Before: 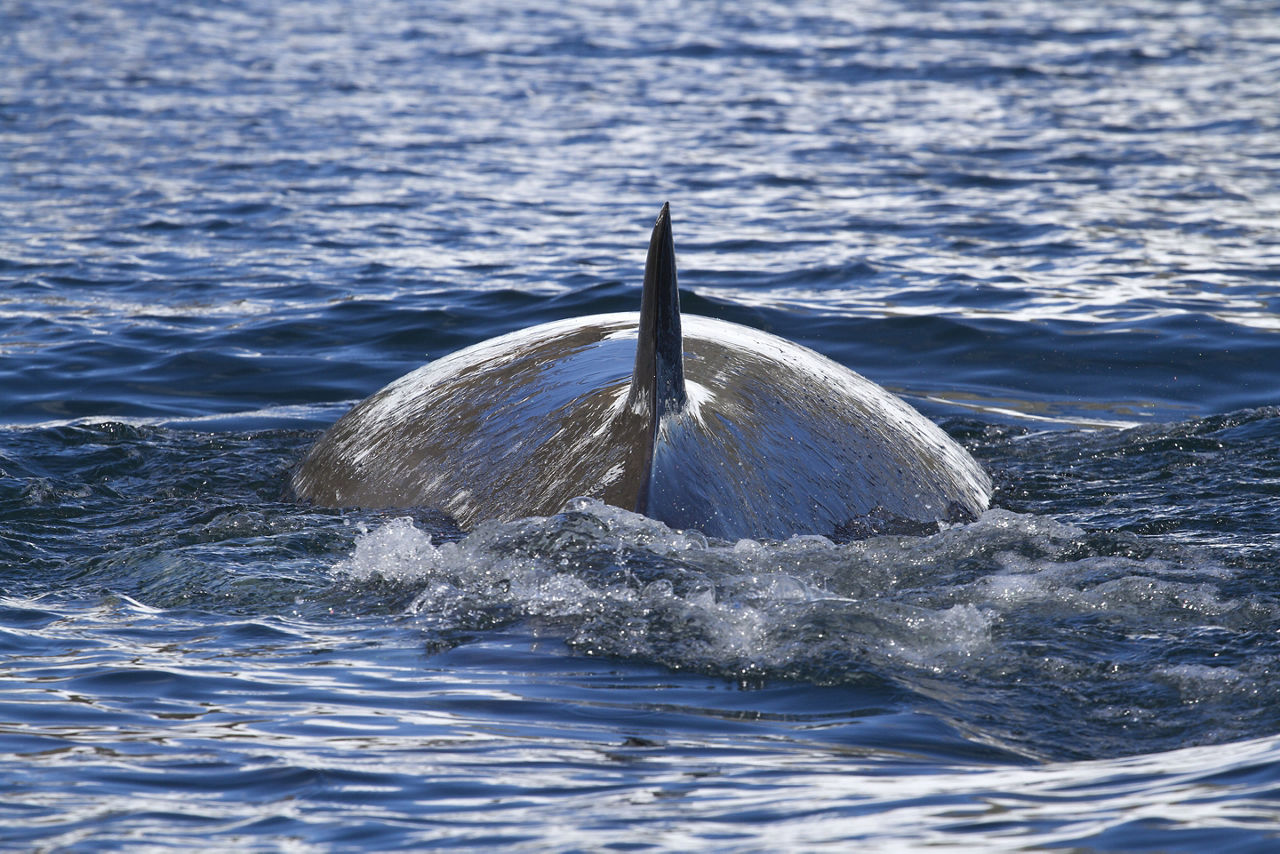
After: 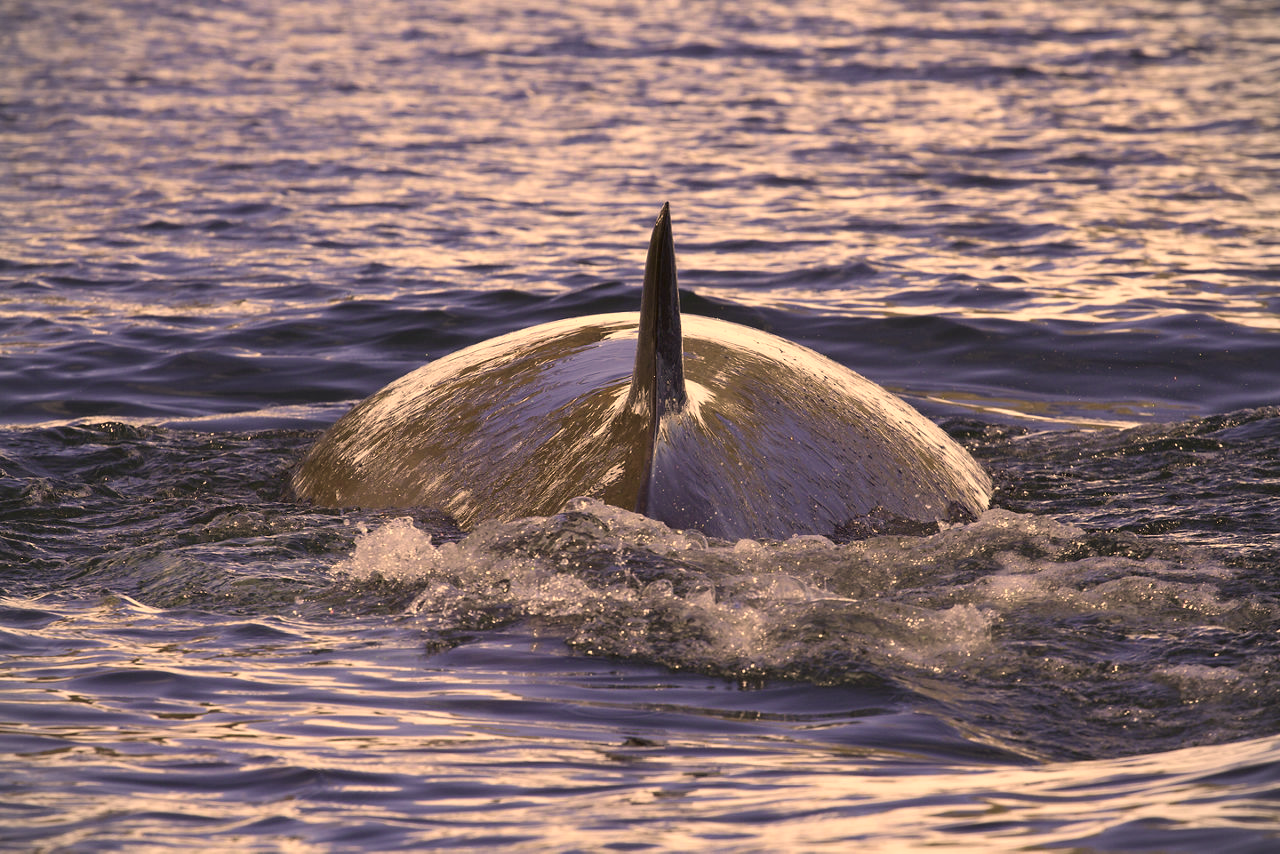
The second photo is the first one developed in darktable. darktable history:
vignetting: fall-off start 92.25%
shadows and highlights: shadows 20.88, highlights -35.33, soften with gaussian
color correction: highlights a* 18.39, highlights b* 34.76, shadows a* 1.94, shadows b* 6.28, saturation 1.01
tone equalizer: on, module defaults
